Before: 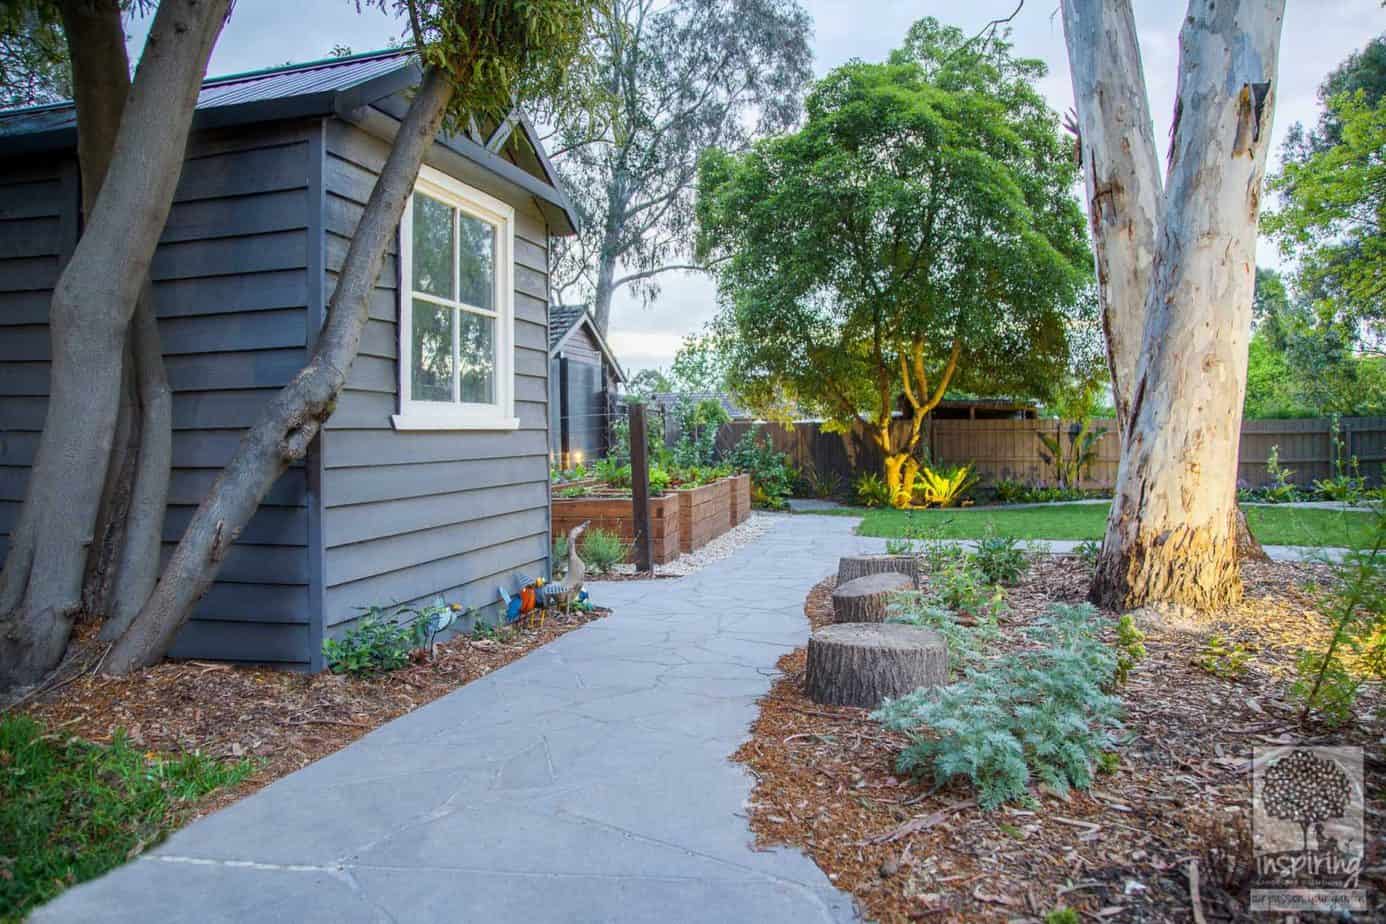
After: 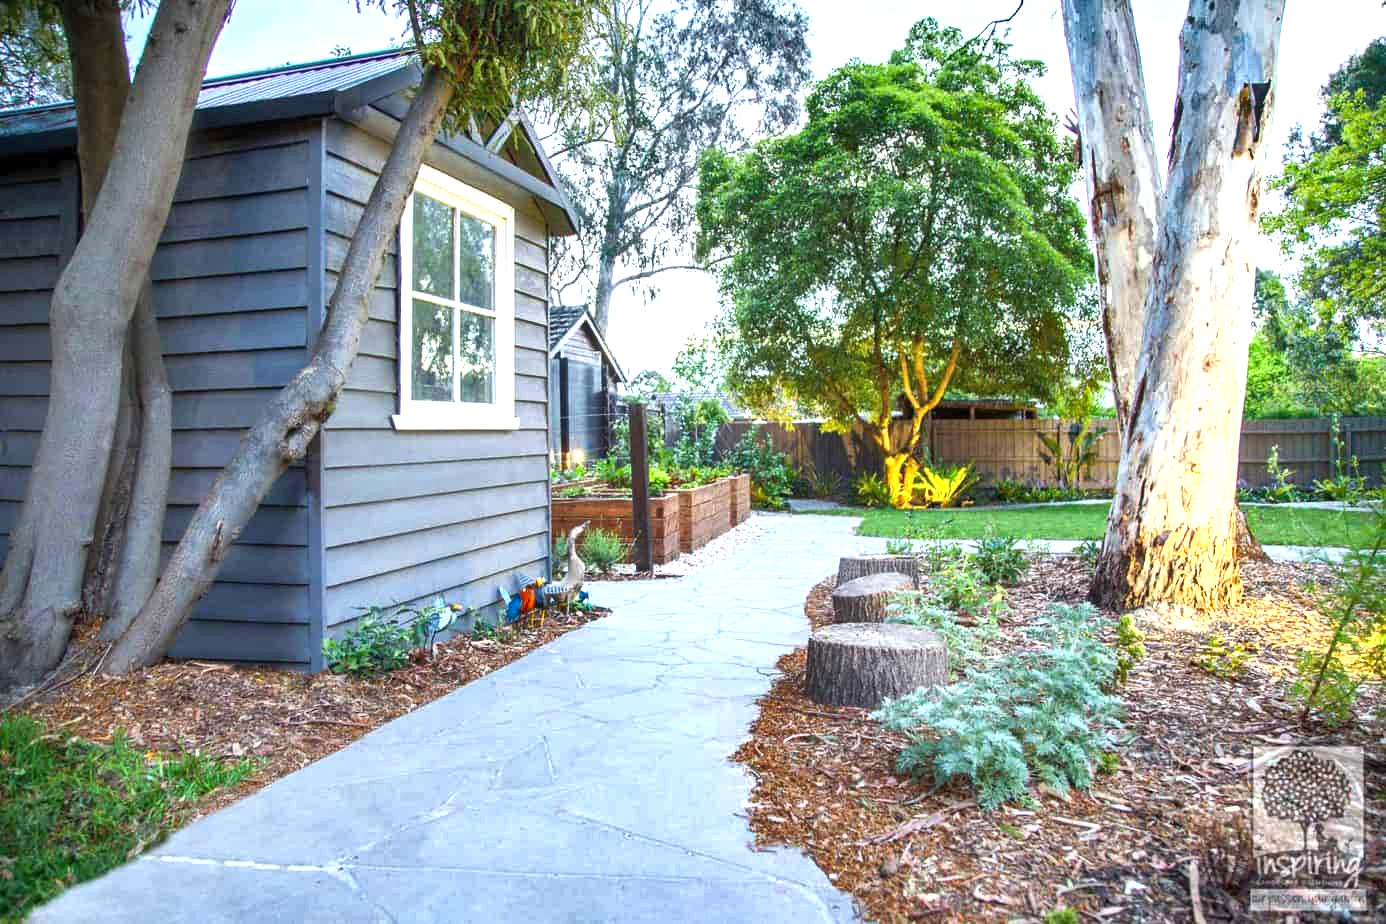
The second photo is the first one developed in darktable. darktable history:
shadows and highlights: shadows 22.7, highlights -48.71, soften with gaussian
exposure: black level correction 0, exposure 1 EV, compensate highlight preservation false
